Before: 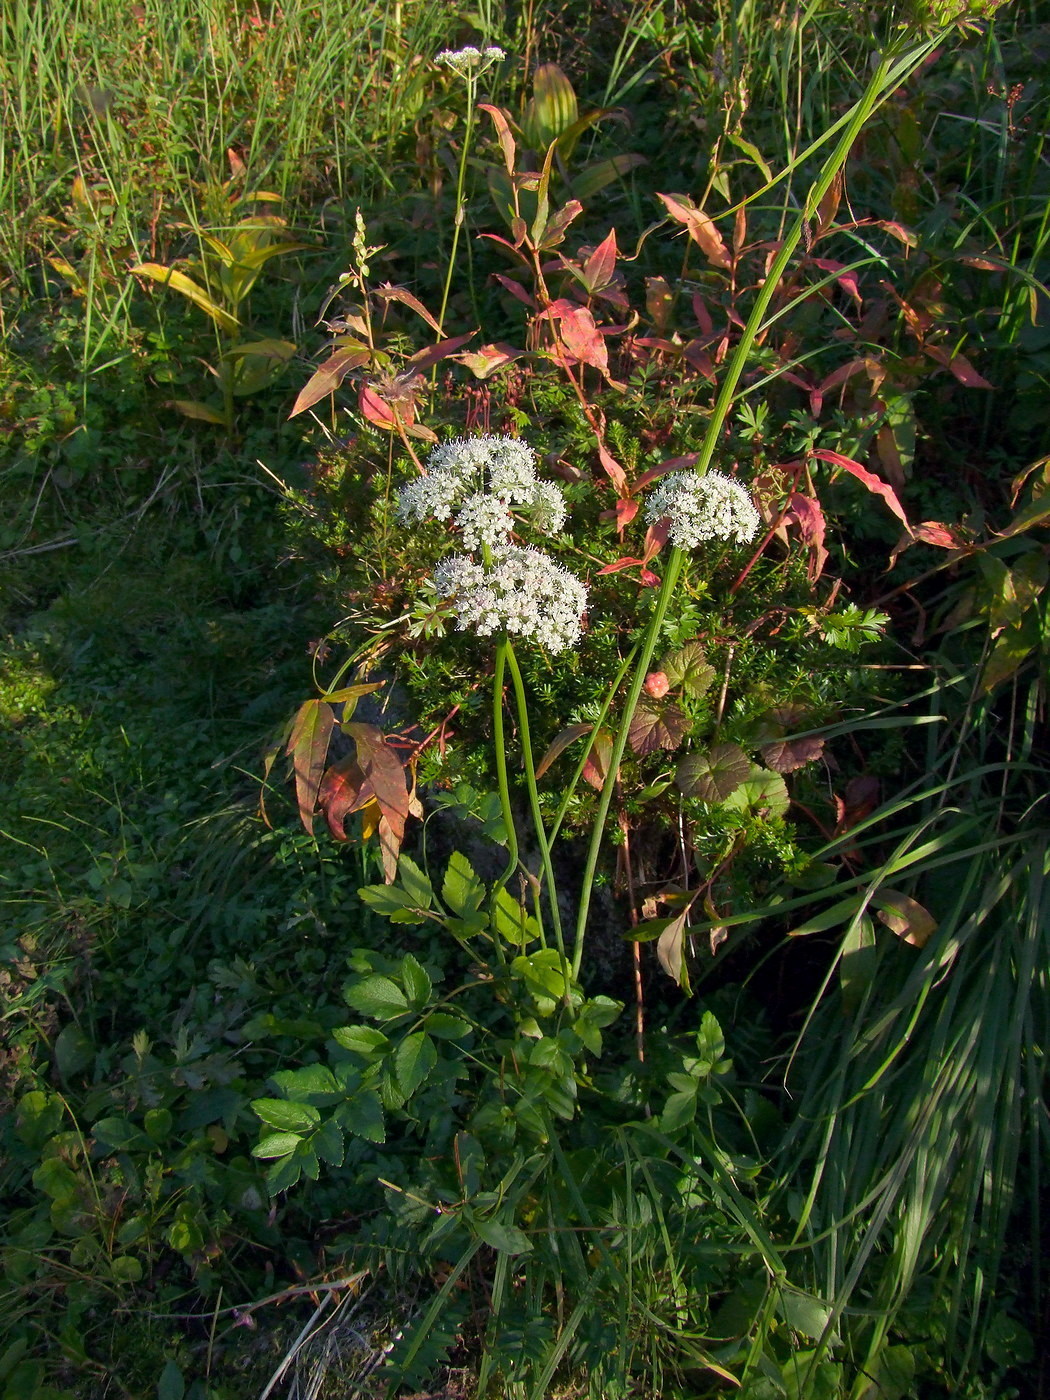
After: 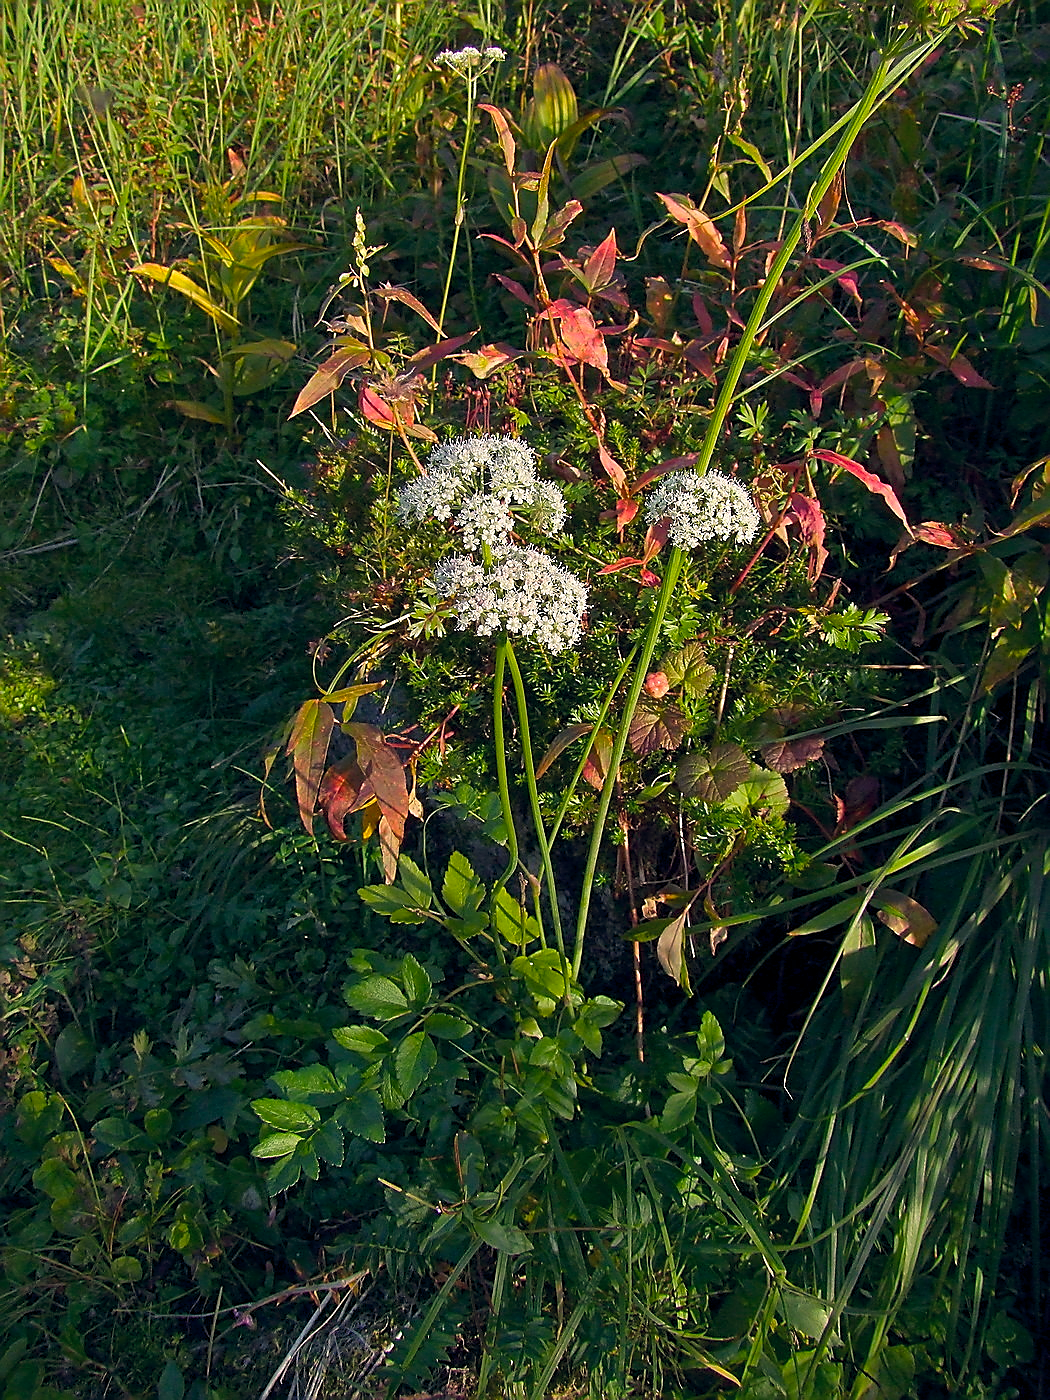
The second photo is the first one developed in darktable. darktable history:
sharpen: radius 1.4, amount 1.25, threshold 0.7
color balance rgb: shadows lift › hue 87.51°, highlights gain › chroma 1.62%, highlights gain › hue 55.1°, global offset › chroma 0.06%, global offset › hue 253.66°, linear chroma grading › global chroma 0.5%, perceptual saturation grading › global saturation 16.38%
